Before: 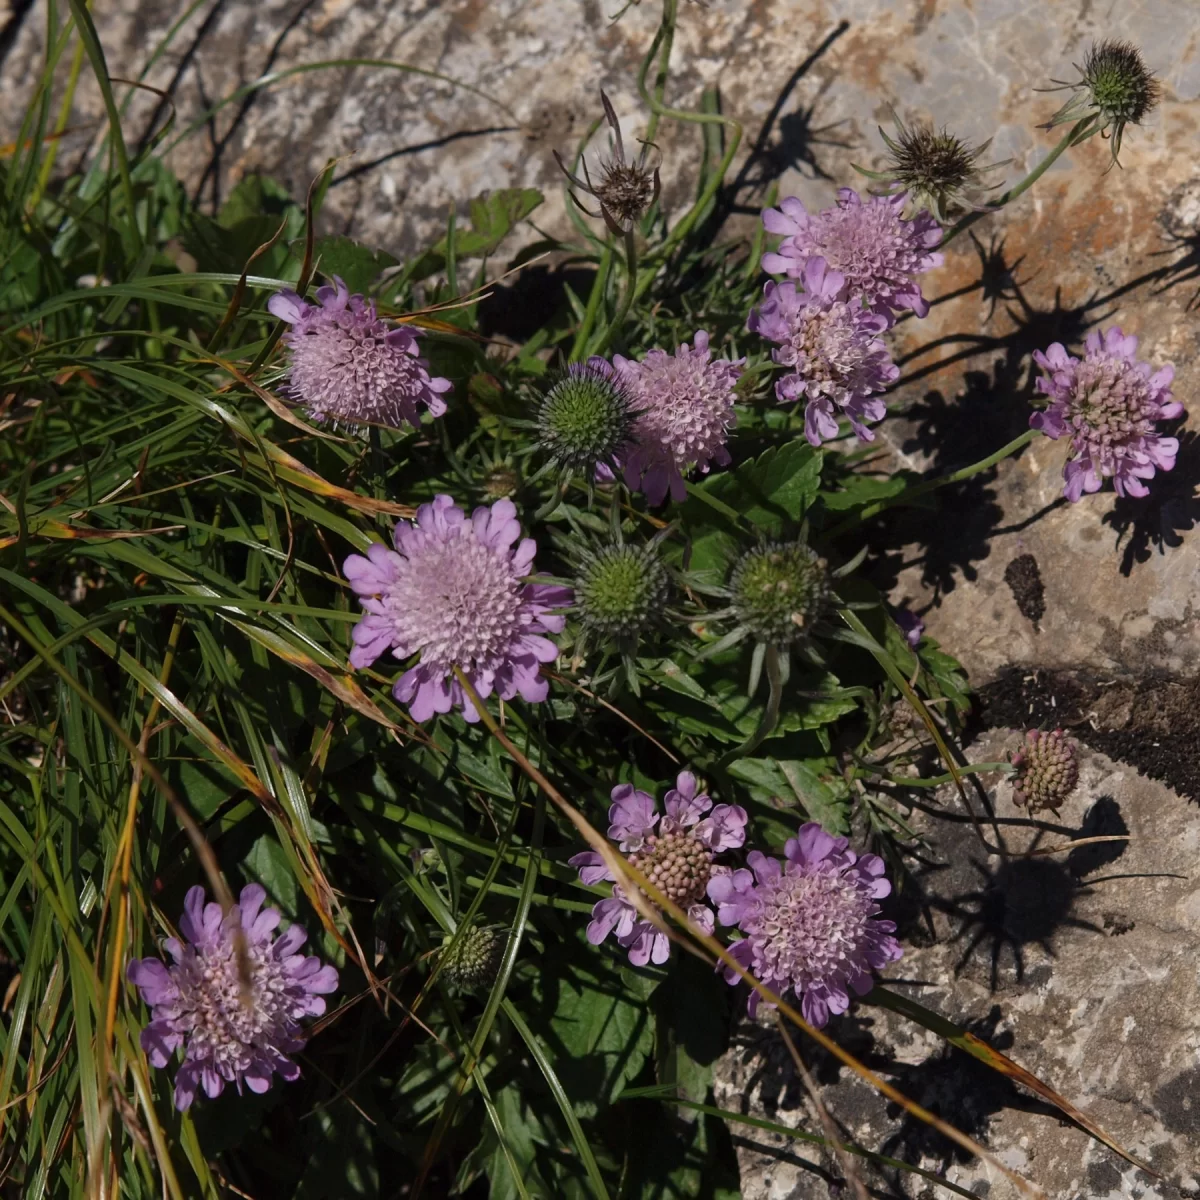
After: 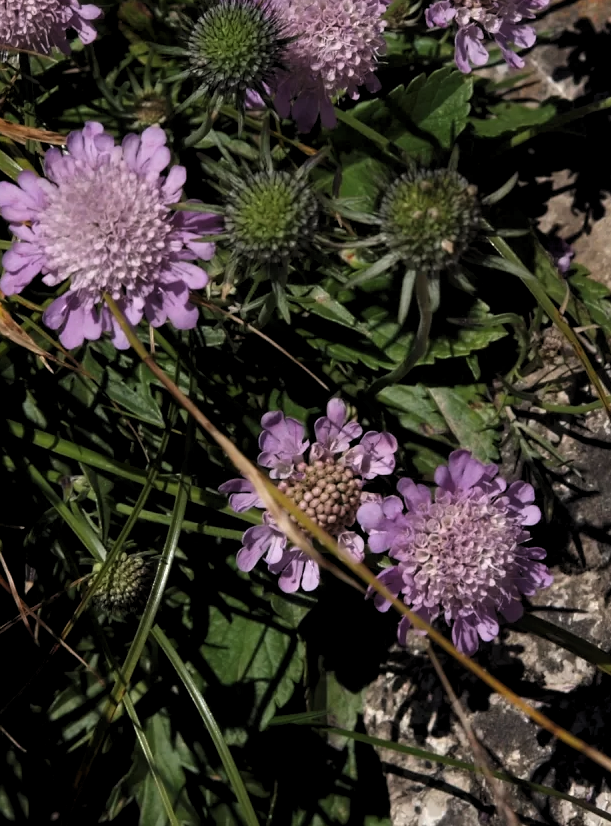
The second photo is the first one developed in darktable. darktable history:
contrast brightness saturation: saturation -0.05
levels: levels [0.055, 0.477, 0.9]
crop and rotate: left 29.237%, top 31.152%, right 19.807%
